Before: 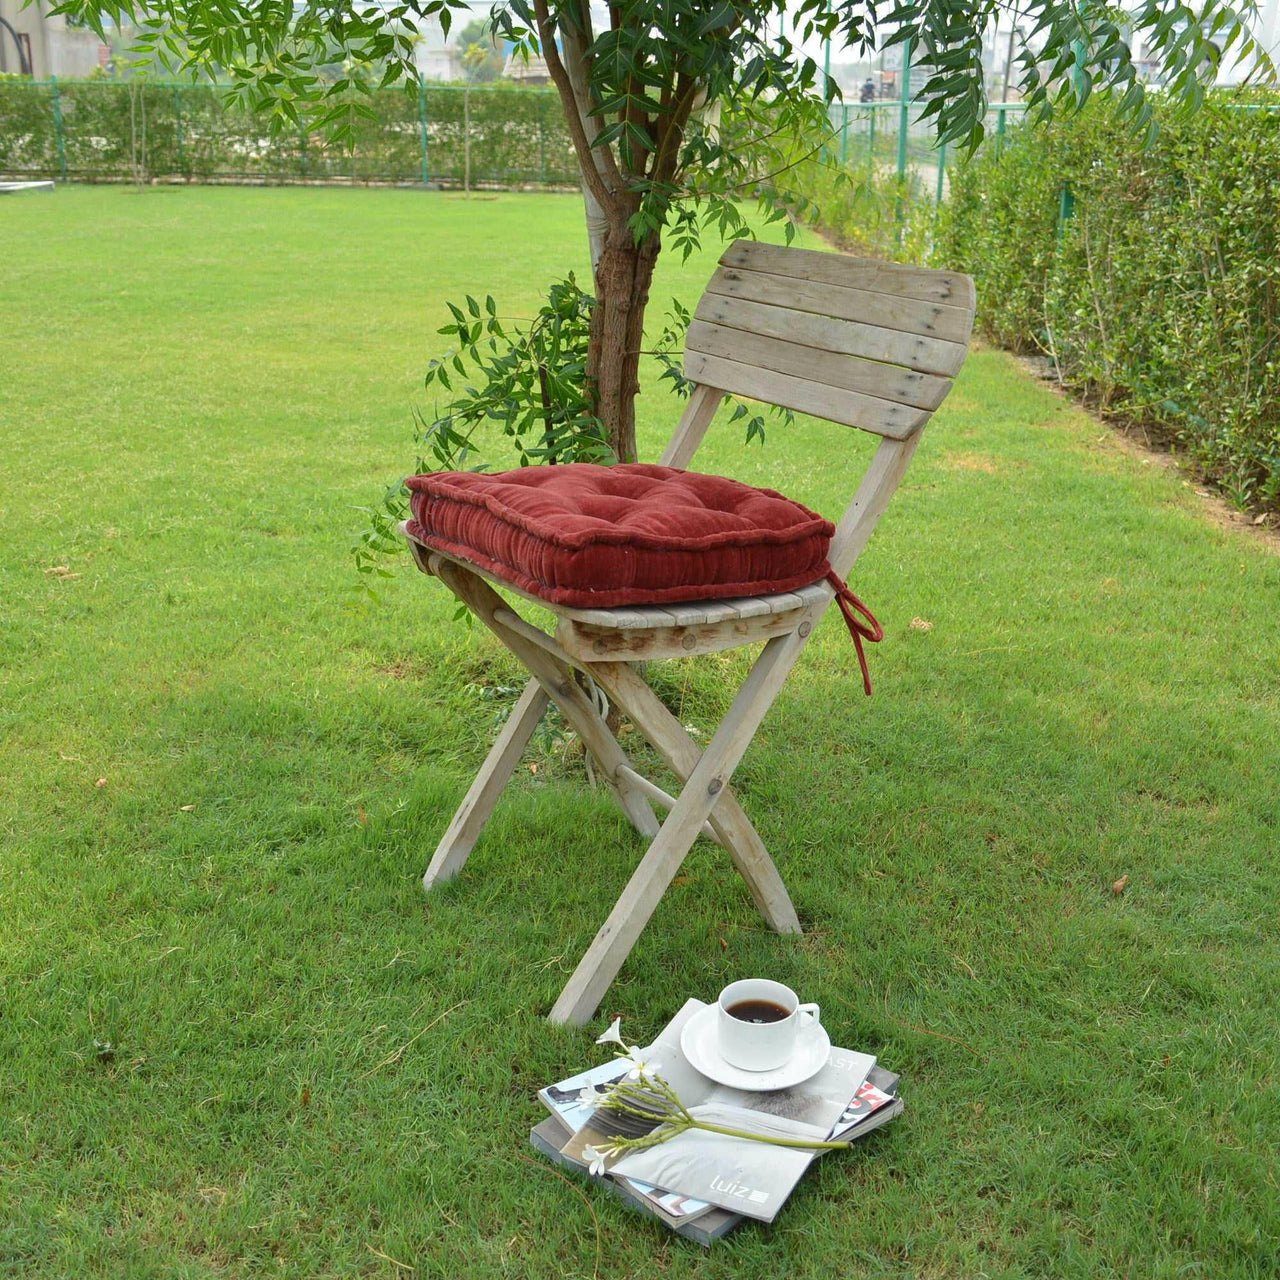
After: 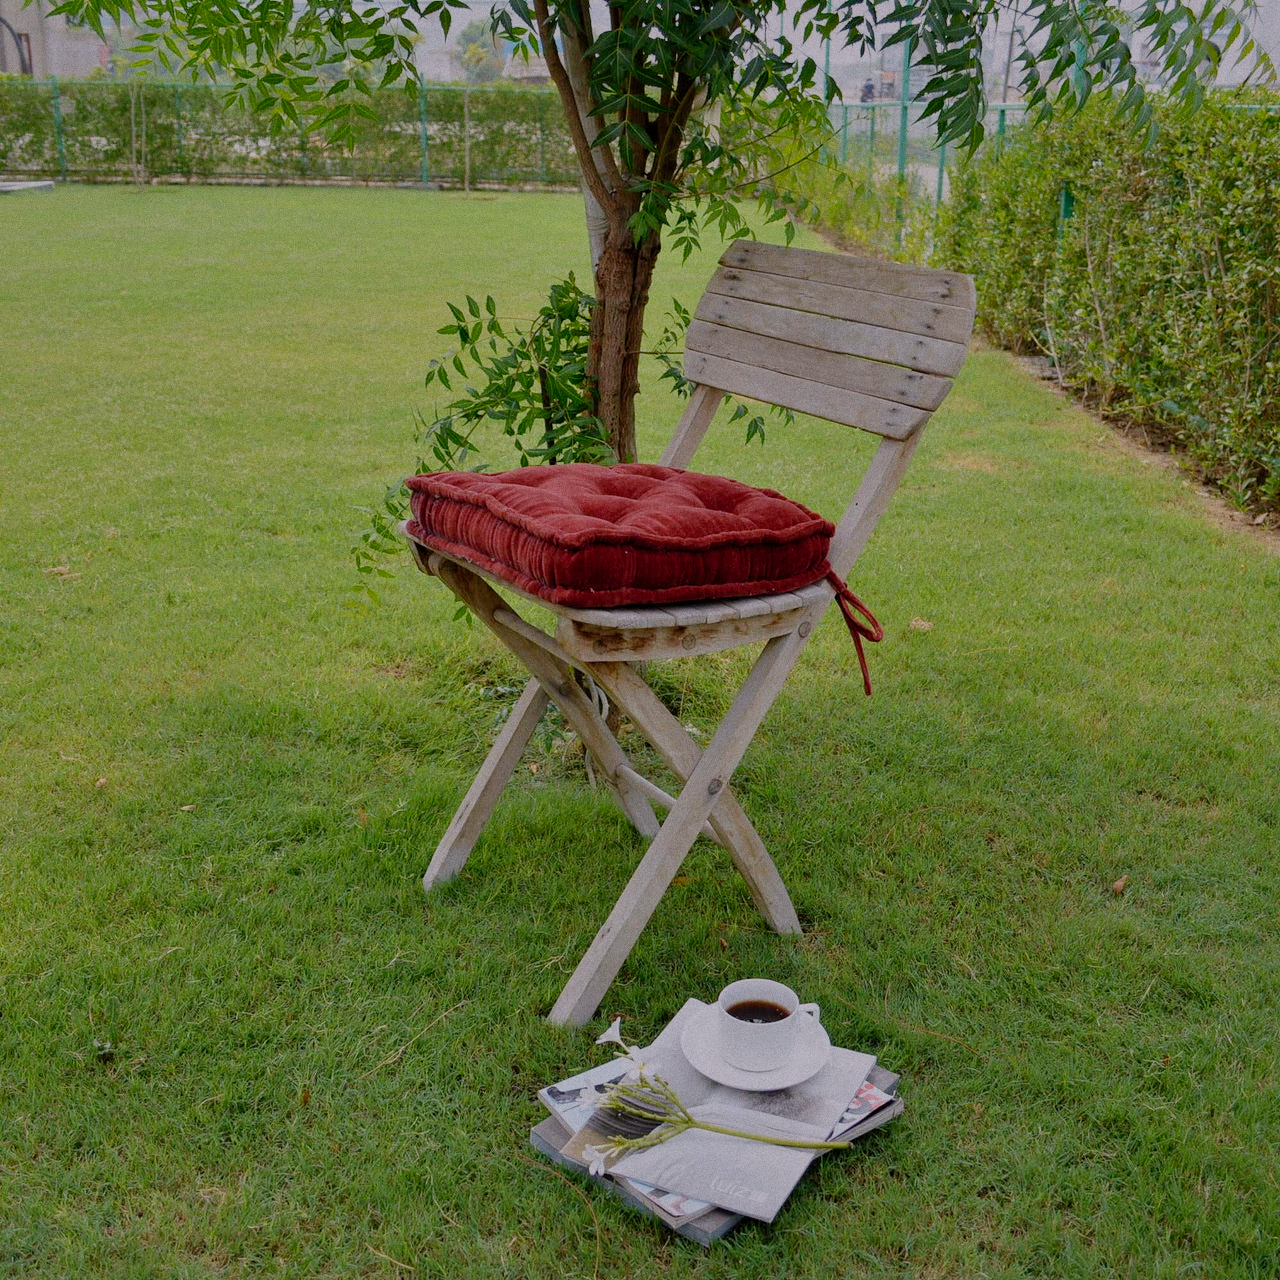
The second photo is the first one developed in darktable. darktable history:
filmic rgb: middle gray luminance 30%, black relative exposure -9 EV, white relative exposure 7 EV, threshold 6 EV, target black luminance 0%, hardness 2.94, latitude 2.04%, contrast 0.963, highlights saturation mix 5%, shadows ↔ highlights balance 12.16%, add noise in highlights 0, preserve chrominance no, color science v3 (2019), use custom middle-gray values true, iterations of high-quality reconstruction 0, contrast in highlights soft, enable highlight reconstruction true
white balance: red 1.066, blue 1.119
grain: coarseness 0.47 ISO
shadows and highlights: shadows 40, highlights -60
